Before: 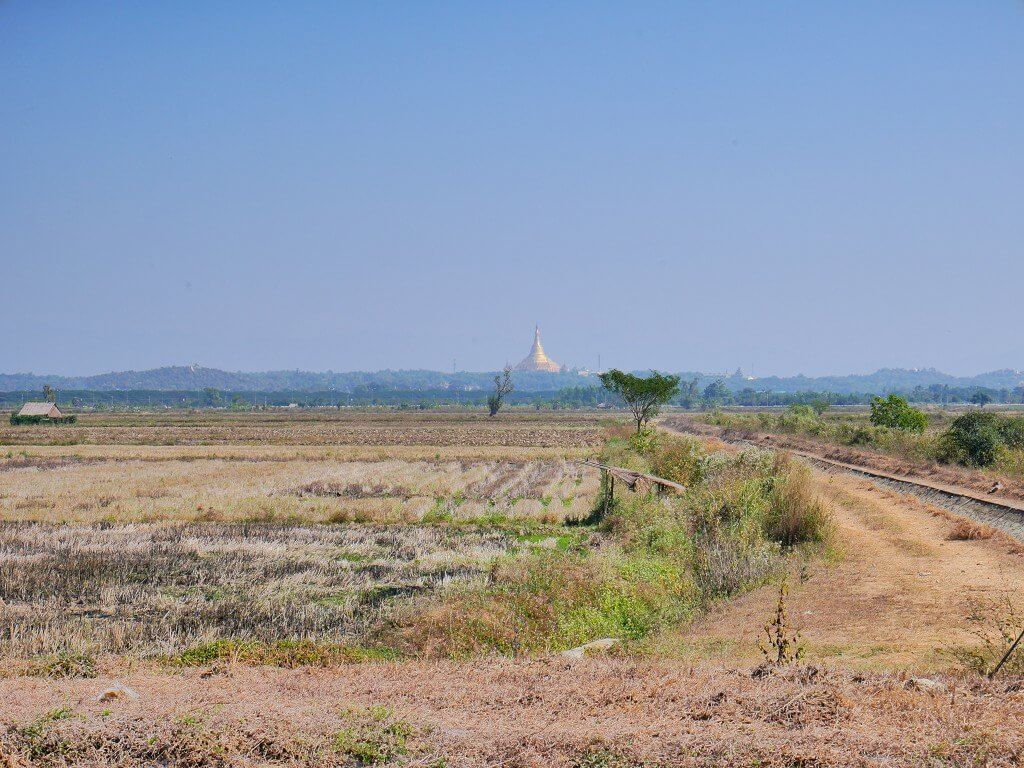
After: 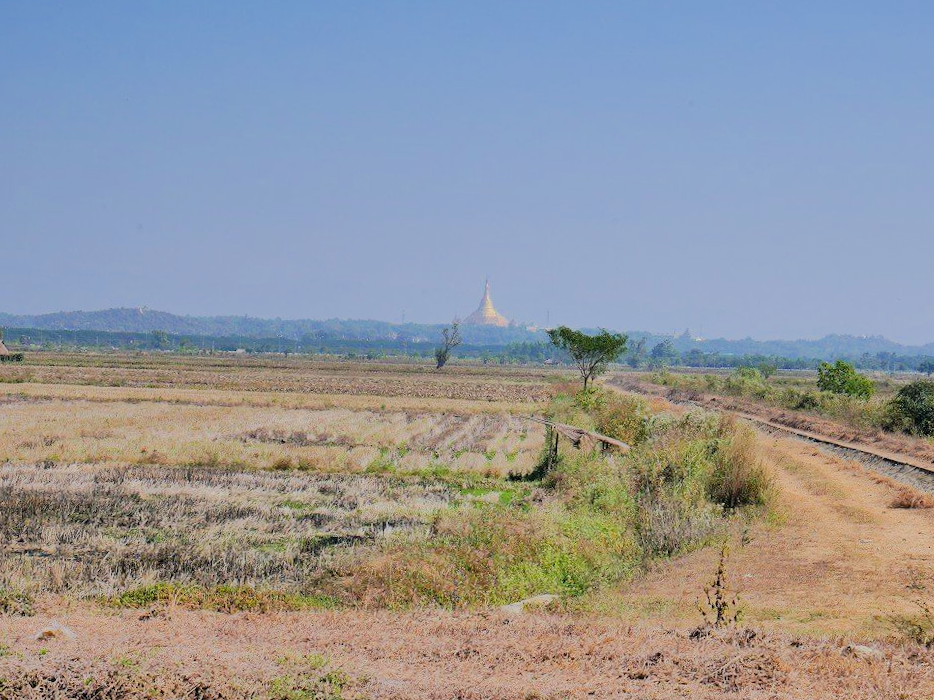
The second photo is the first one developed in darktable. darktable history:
filmic rgb: black relative exposure -8.42 EV, white relative exposure 4.68 EV, hardness 3.82, color science v6 (2022)
crop and rotate: angle -1.96°, left 3.097%, top 4.154%, right 1.586%, bottom 0.529%
exposure: exposure 0.161 EV, compensate highlight preservation false
